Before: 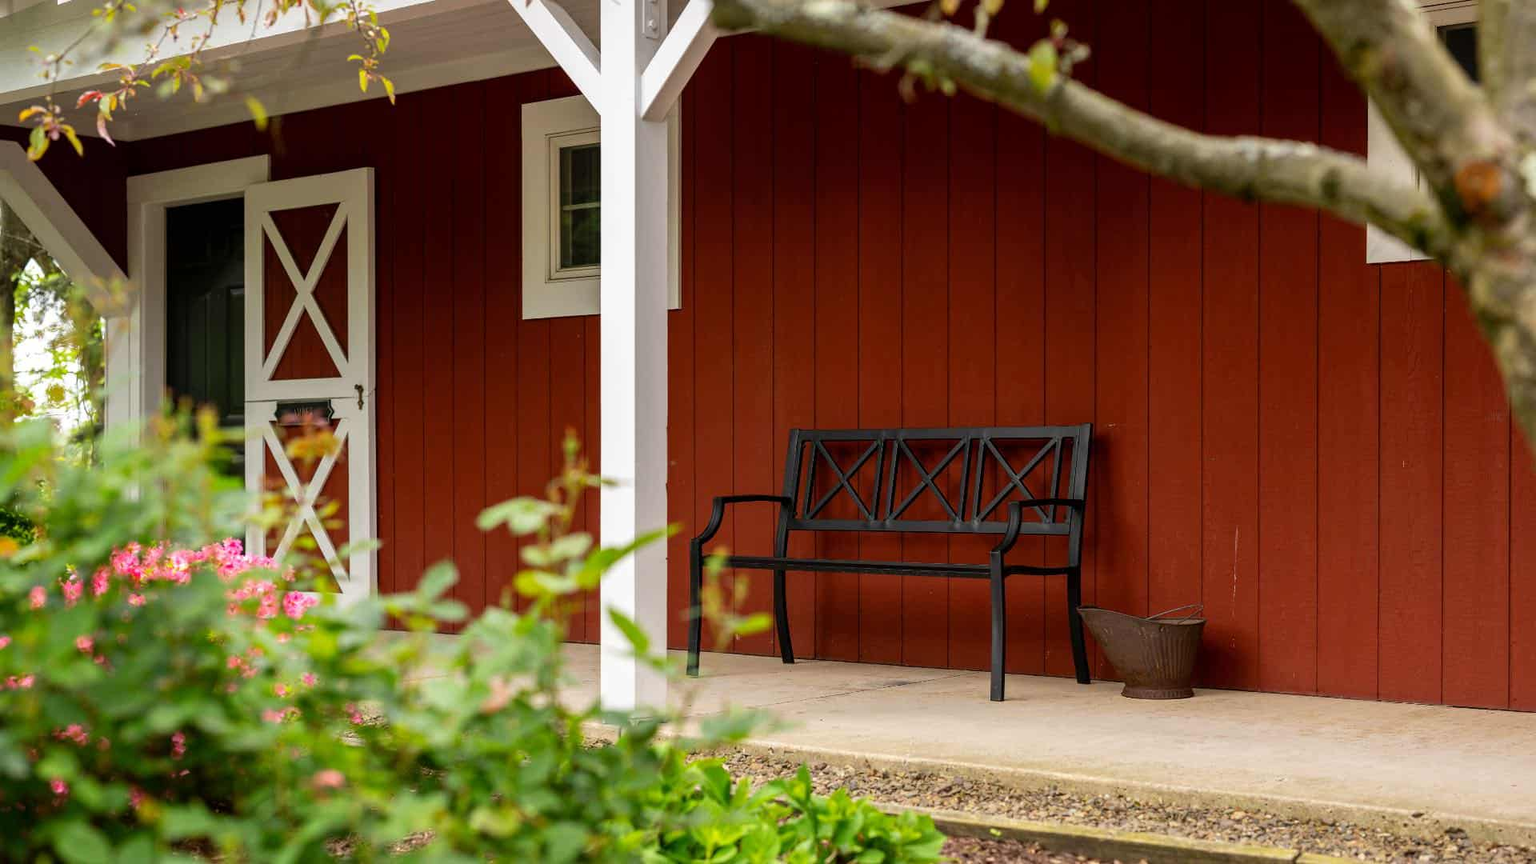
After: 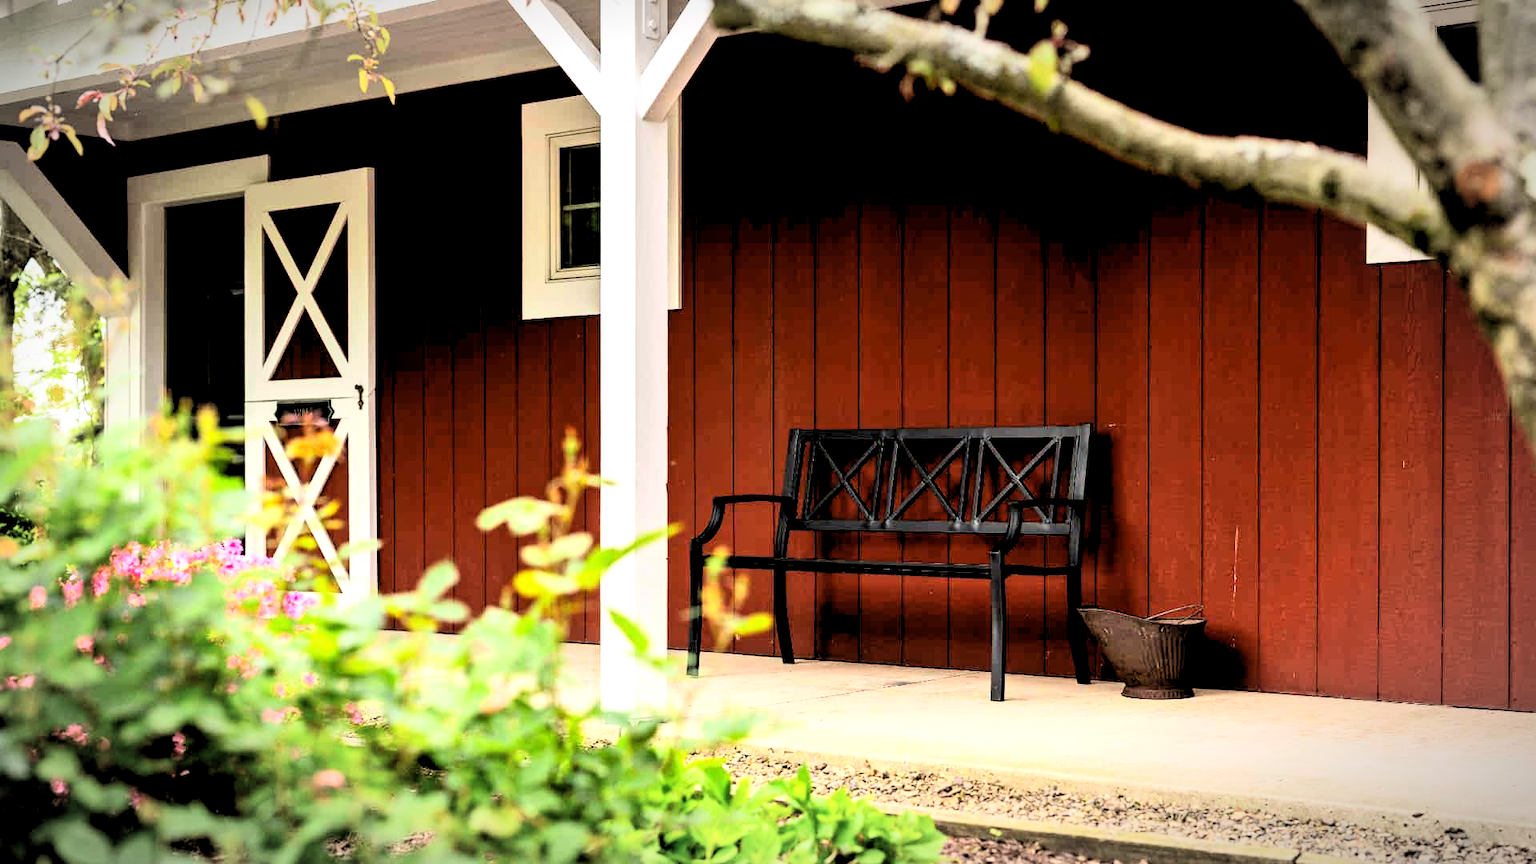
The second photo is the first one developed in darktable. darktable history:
vignetting: automatic ratio true
rgb curve: curves: ch0 [(0, 0) (0.21, 0.15) (0.24, 0.21) (0.5, 0.75) (0.75, 0.96) (0.89, 0.99) (1, 1)]; ch1 [(0, 0.02) (0.21, 0.13) (0.25, 0.2) (0.5, 0.67) (0.75, 0.9) (0.89, 0.97) (1, 1)]; ch2 [(0, 0.02) (0.21, 0.13) (0.25, 0.2) (0.5, 0.67) (0.75, 0.9) (0.89, 0.97) (1, 1)], compensate middle gray true
rgb levels: levels [[0.01, 0.419, 0.839], [0, 0.5, 1], [0, 0.5, 1]]
tone equalizer: -8 EV 0.25 EV, -7 EV 0.417 EV, -6 EV 0.417 EV, -5 EV 0.25 EV, -3 EV -0.25 EV, -2 EV -0.417 EV, -1 EV -0.417 EV, +0 EV -0.25 EV, edges refinement/feathering 500, mask exposure compensation -1.57 EV, preserve details guided filter
